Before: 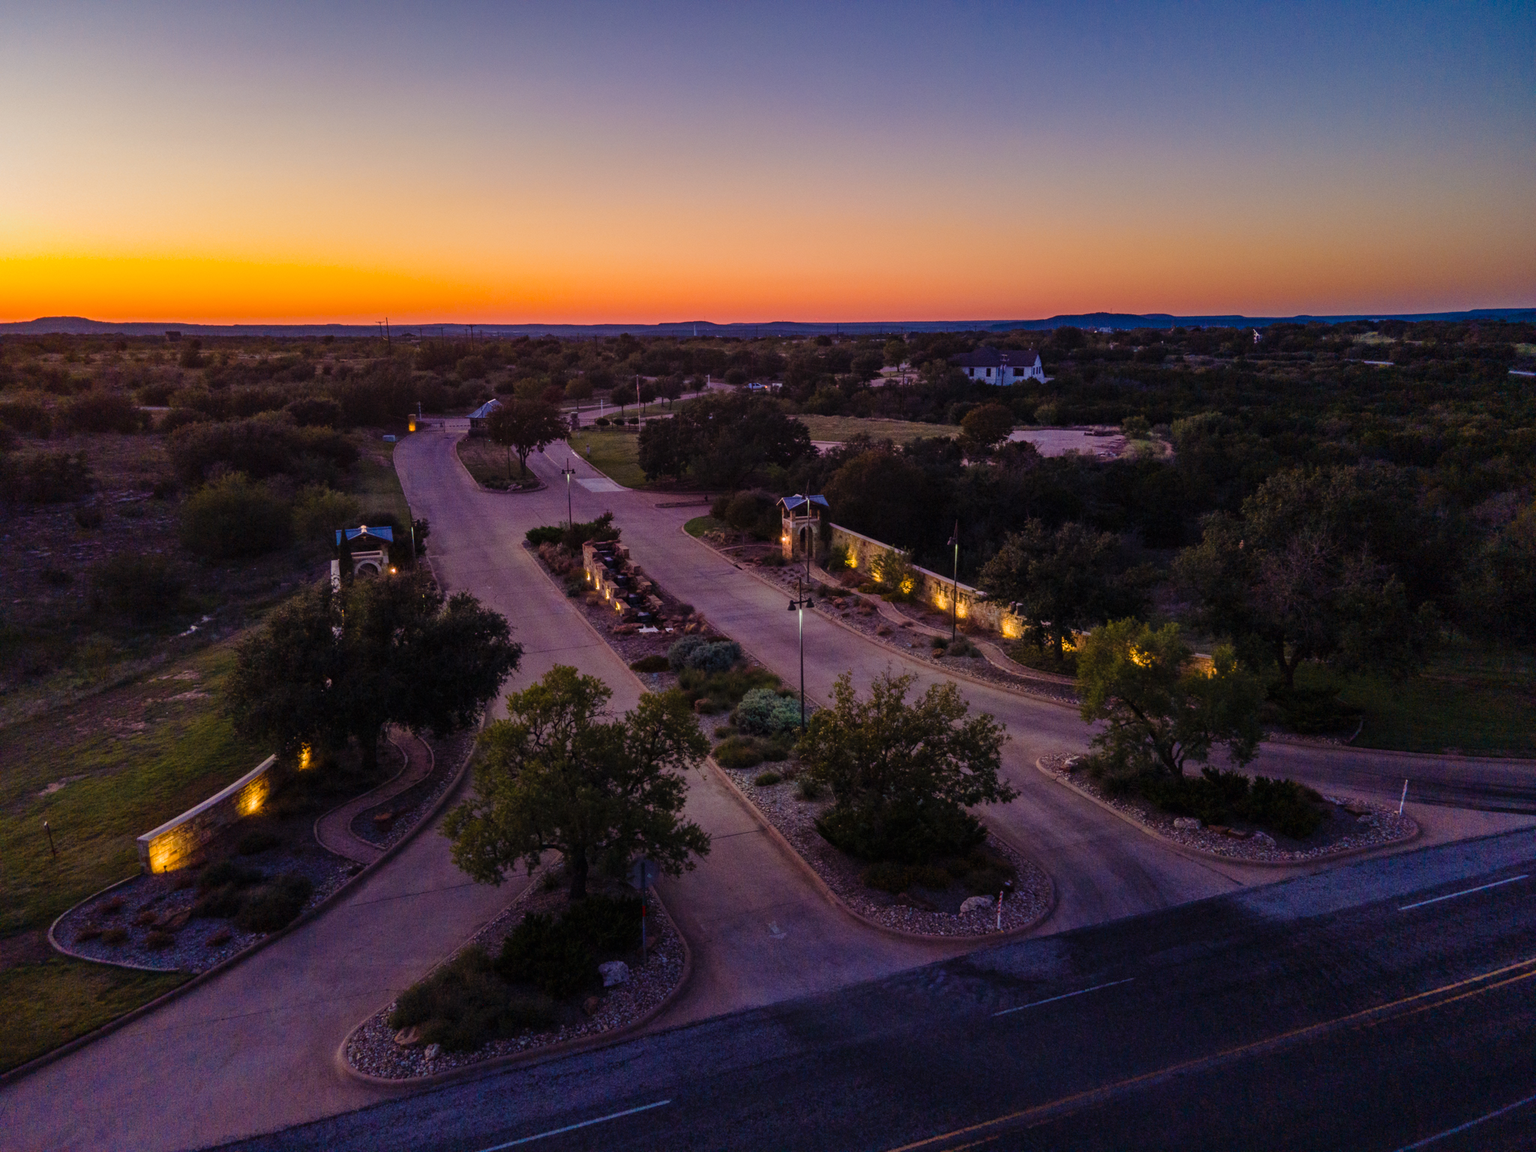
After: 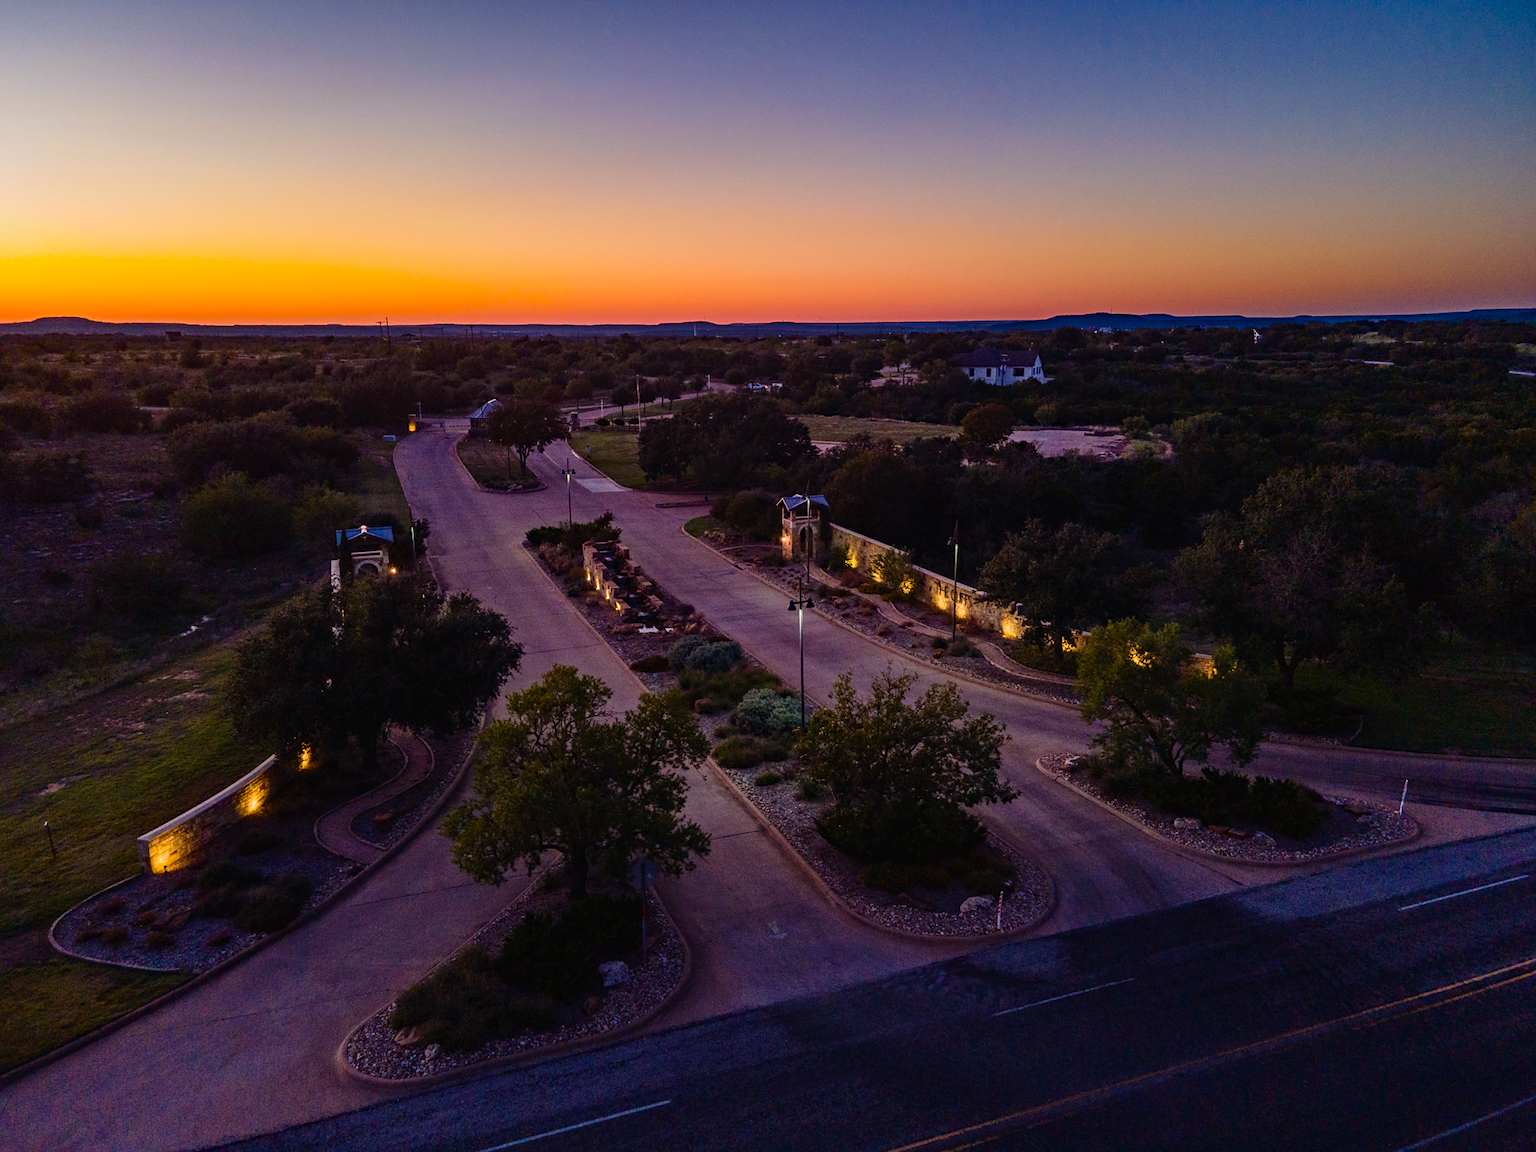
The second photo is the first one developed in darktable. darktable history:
haze removal: adaptive false
tone curve: curves: ch0 [(0, 0) (0.003, 0.013) (0.011, 0.016) (0.025, 0.023) (0.044, 0.036) (0.069, 0.051) (0.1, 0.076) (0.136, 0.107) (0.177, 0.145) (0.224, 0.186) (0.277, 0.246) (0.335, 0.311) (0.399, 0.378) (0.468, 0.462) (0.543, 0.548) (0.623, 0.636) (0.709, 0.728) (0.801, 0.816) (0.898, 0.9) (1, 1)], color space Lab, independent channels, preserve colors none
sharpen: radius 1.446, amount 0.395, threshold 1.167
